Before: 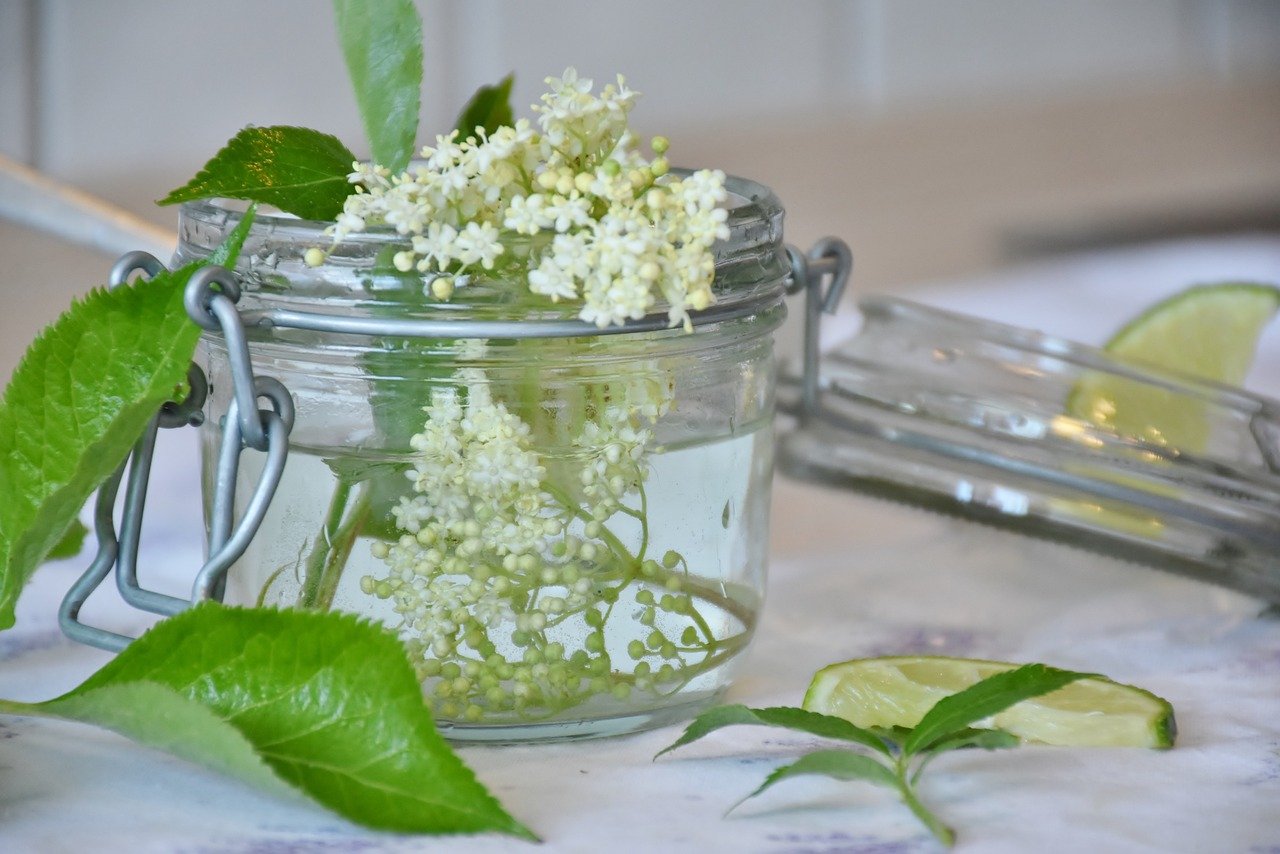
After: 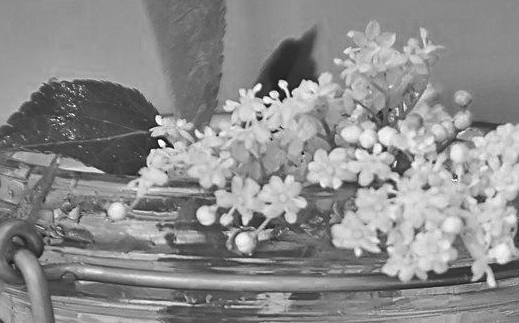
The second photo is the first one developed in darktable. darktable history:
sharpen: on, module defaults
color zones: curves: ch0 [(0.002, 0.593) (0.143, 0.417) (0.285, 0.541) (0.455, 0.289) (0.608, 0.327) (0.727, 0.283) (0.869, 0.571) (1, 0.603)]; ch1 [(0, 0) (0.143, 0) (0.286, 0) (0.429, 0) (0.571, 0) (0.714, 0) (0.857, 0)]
color balance rgb: linear chroma grading › global chroma 15%, perceptual saturation grading › global saturation 30%
crop: left 15.452%, top 5.459%, right 43.956%, bottom 56.62%
shadows and highlights: white point adjustment -3.64, highlights -63.34, highlights color adjustment 42%, soften with gaussian
exposure: black level correction 0.001, exposure 0.14 EV, compensate highlight preservation false
tone equalizer: -8 EV -0.417 EV, -7 EV -0.389 EV, -6 EV -0.333 EV, -5 EV -0.222 EV, -3 EV 0.222 EV, -2 EV 0.333 EV, -1 EV 0.389 EV, +0 EV 0.417 EV, edges refinement/feathering 500, mask exposure compensation -1.57 EV, preserve details no
contrast brightness saturation: contrast -0.15, brightness 0.05, saturation -0.12
